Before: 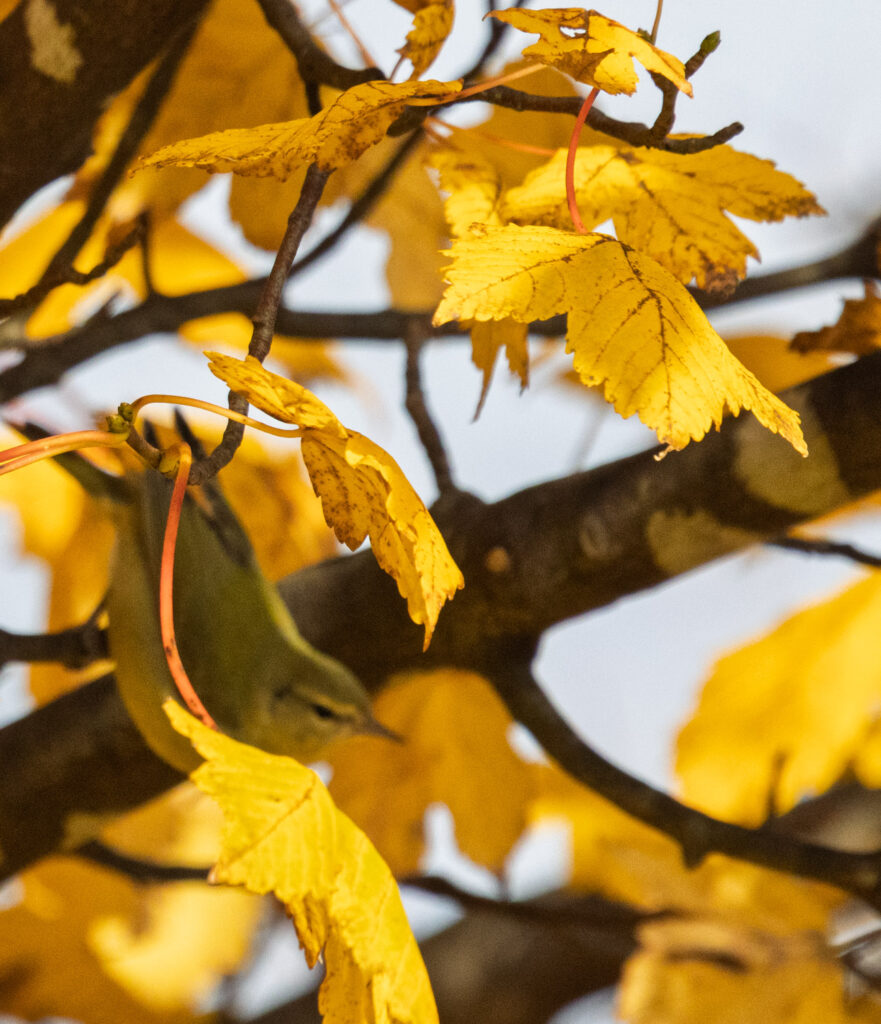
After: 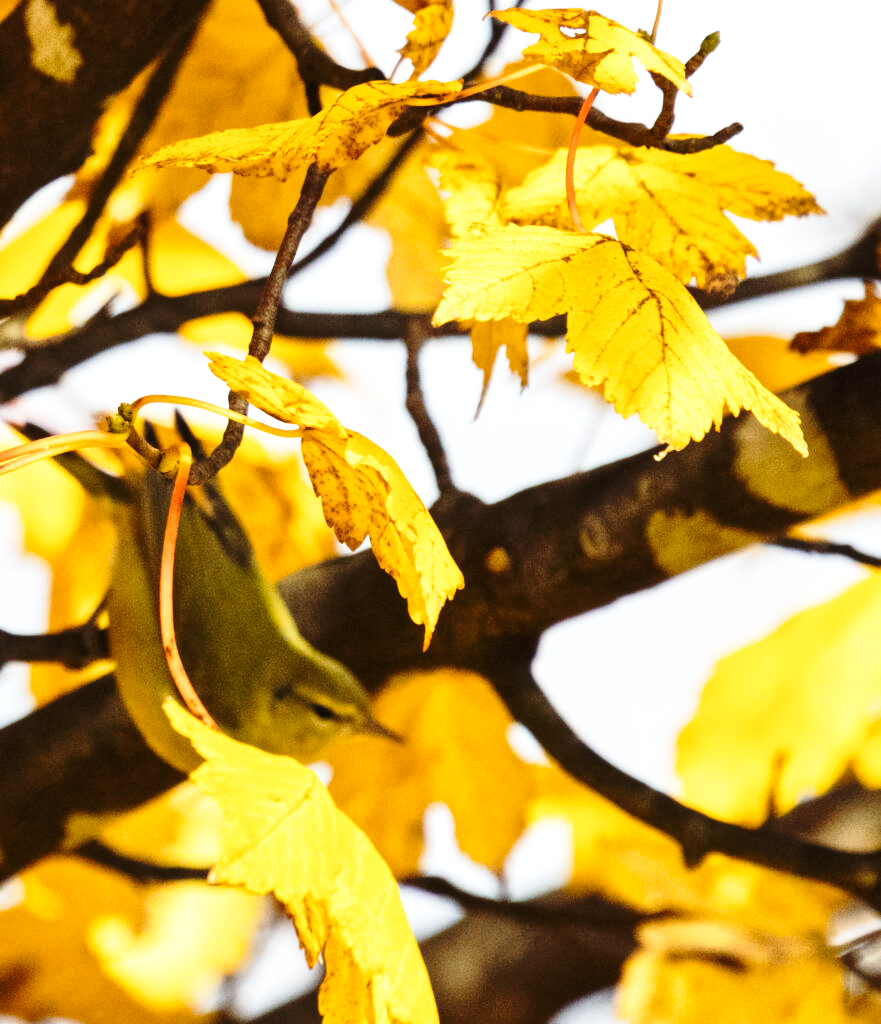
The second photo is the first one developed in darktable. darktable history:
tone equalizer: -8 EV -0.417 EV, -7 EV -0.389 EV, -6 EV -0.333 EV, -5 EV -0.222 EV, -3 EV 0.222 EV, -2 EV 0.333 EV, -1 EV 0.389 EV, +0 EV 0.417 EV, edges refinement/feathering 500, mask exposure compensation -1.57 EV, preserve details no
base curve: curves: ch0 [(0, 0) (0.028, 0.03) (0.121, 0.232) (0.46, 0.748) (0.859, 0.968) (1, 1)], preserve colors none
